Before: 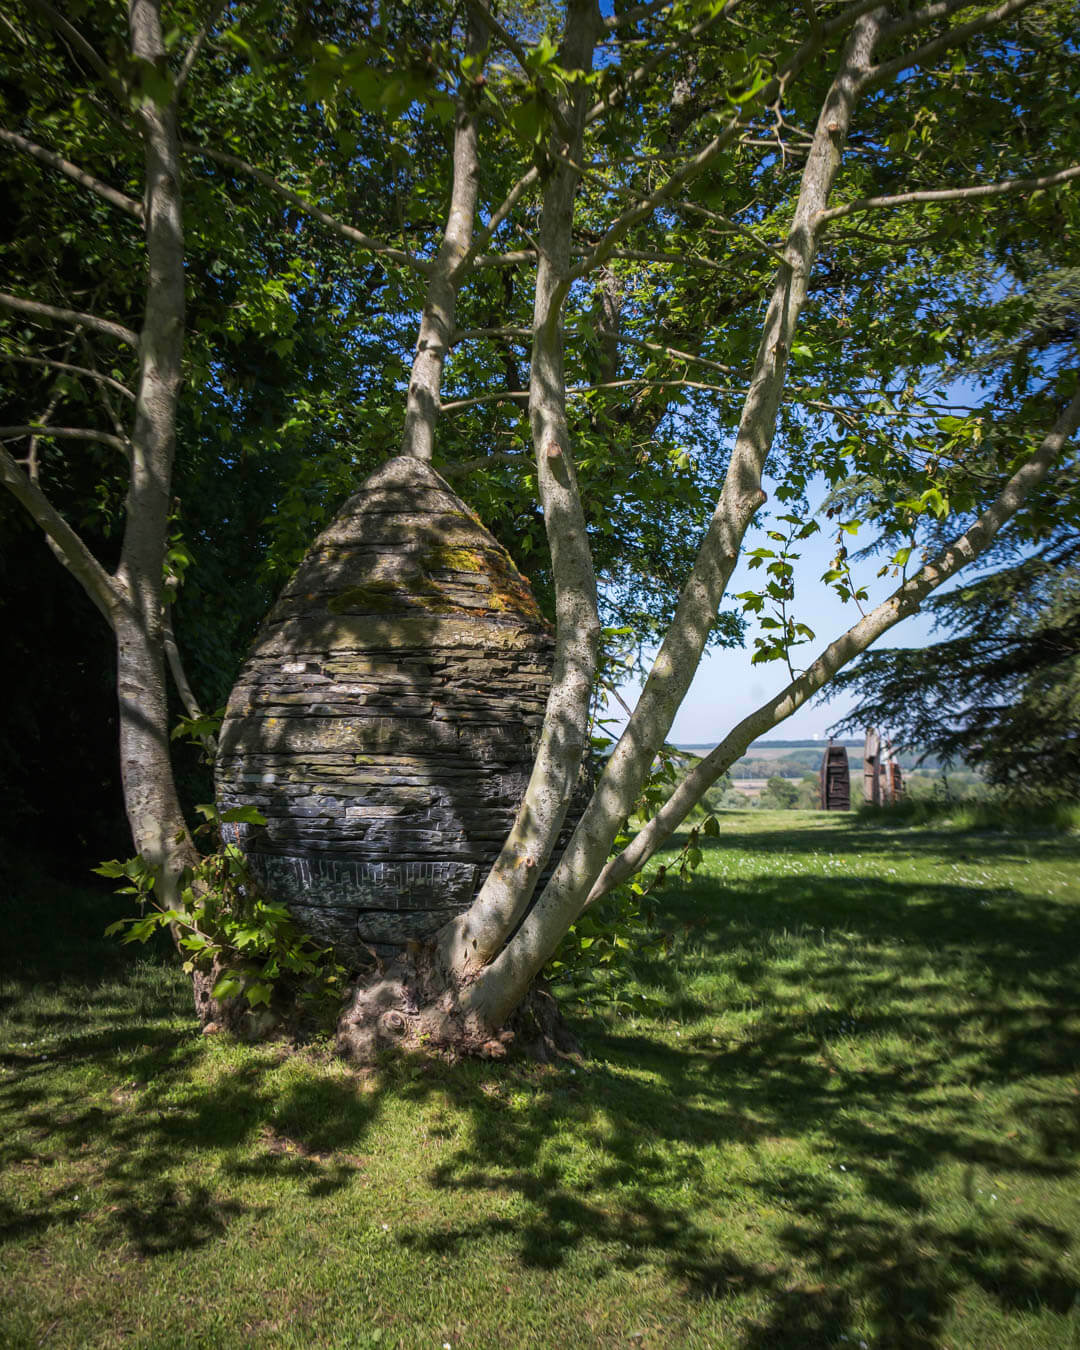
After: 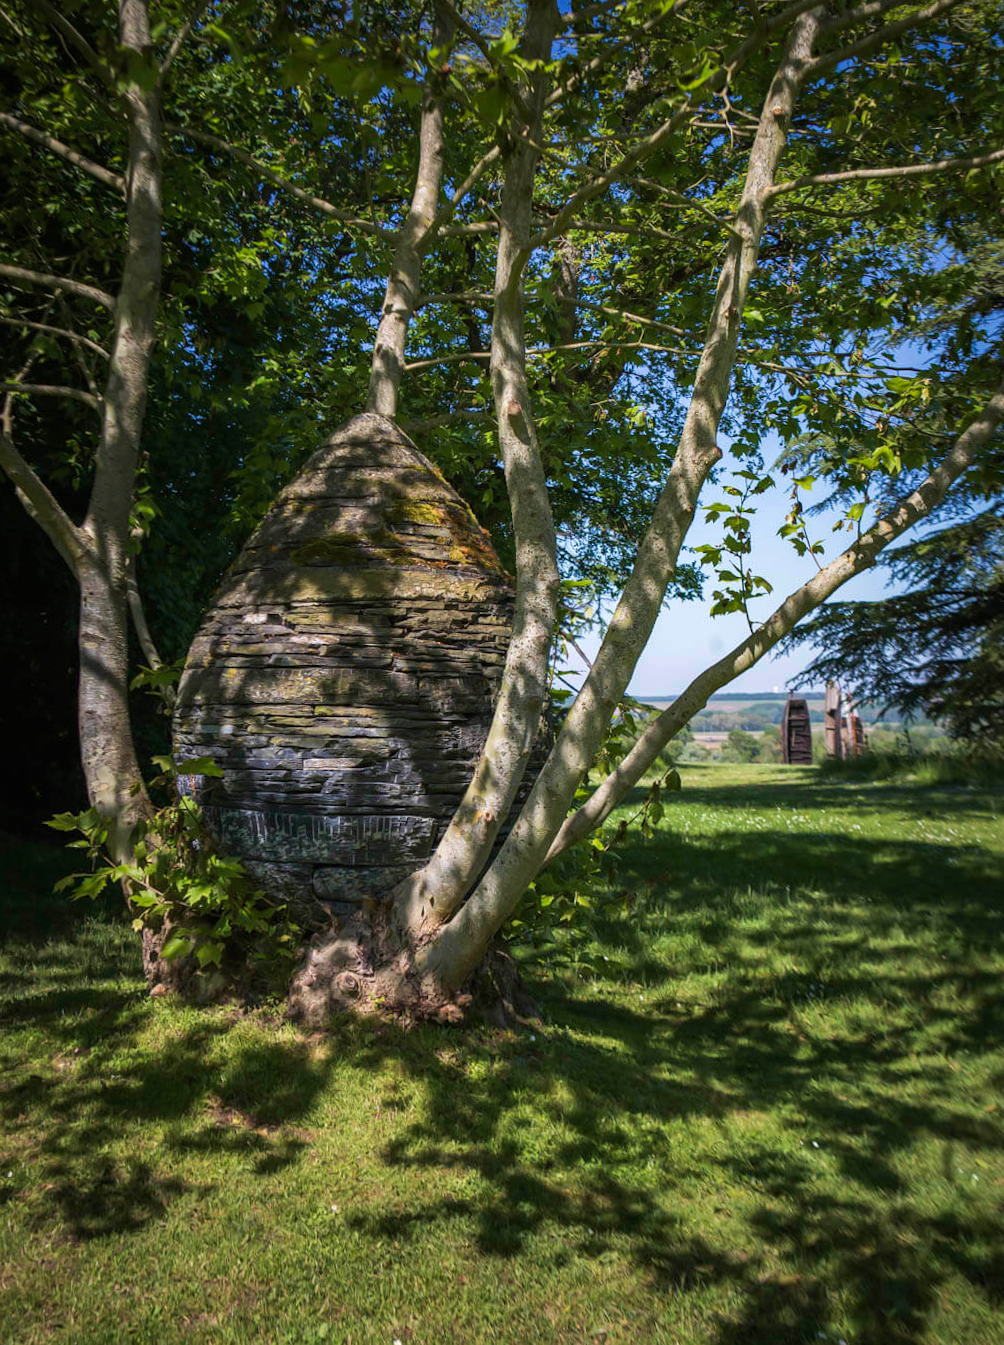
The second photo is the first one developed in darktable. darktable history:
rotate and perspective: rotation 0.215°, lens shift (vertical) -0.139, crop left 0.069, crop right 0.939, crop top 0.002, crop bottom 0.996
velvia: on, module defaults
white balance: emerald 1
